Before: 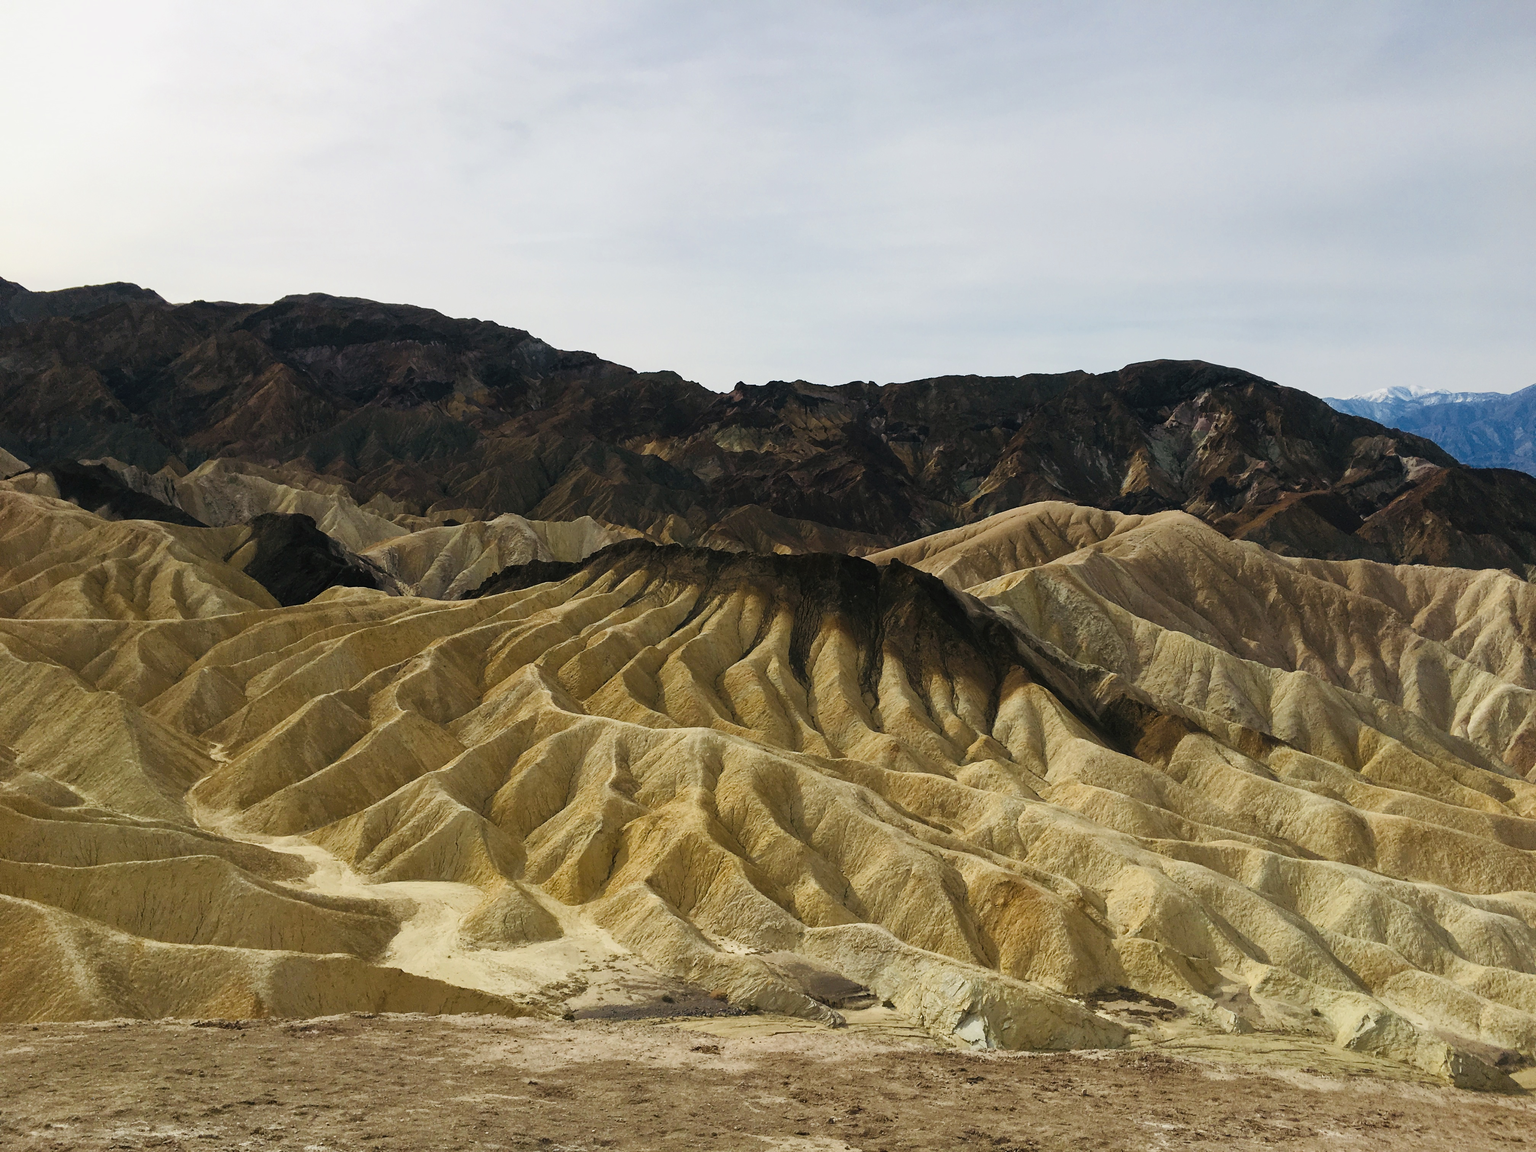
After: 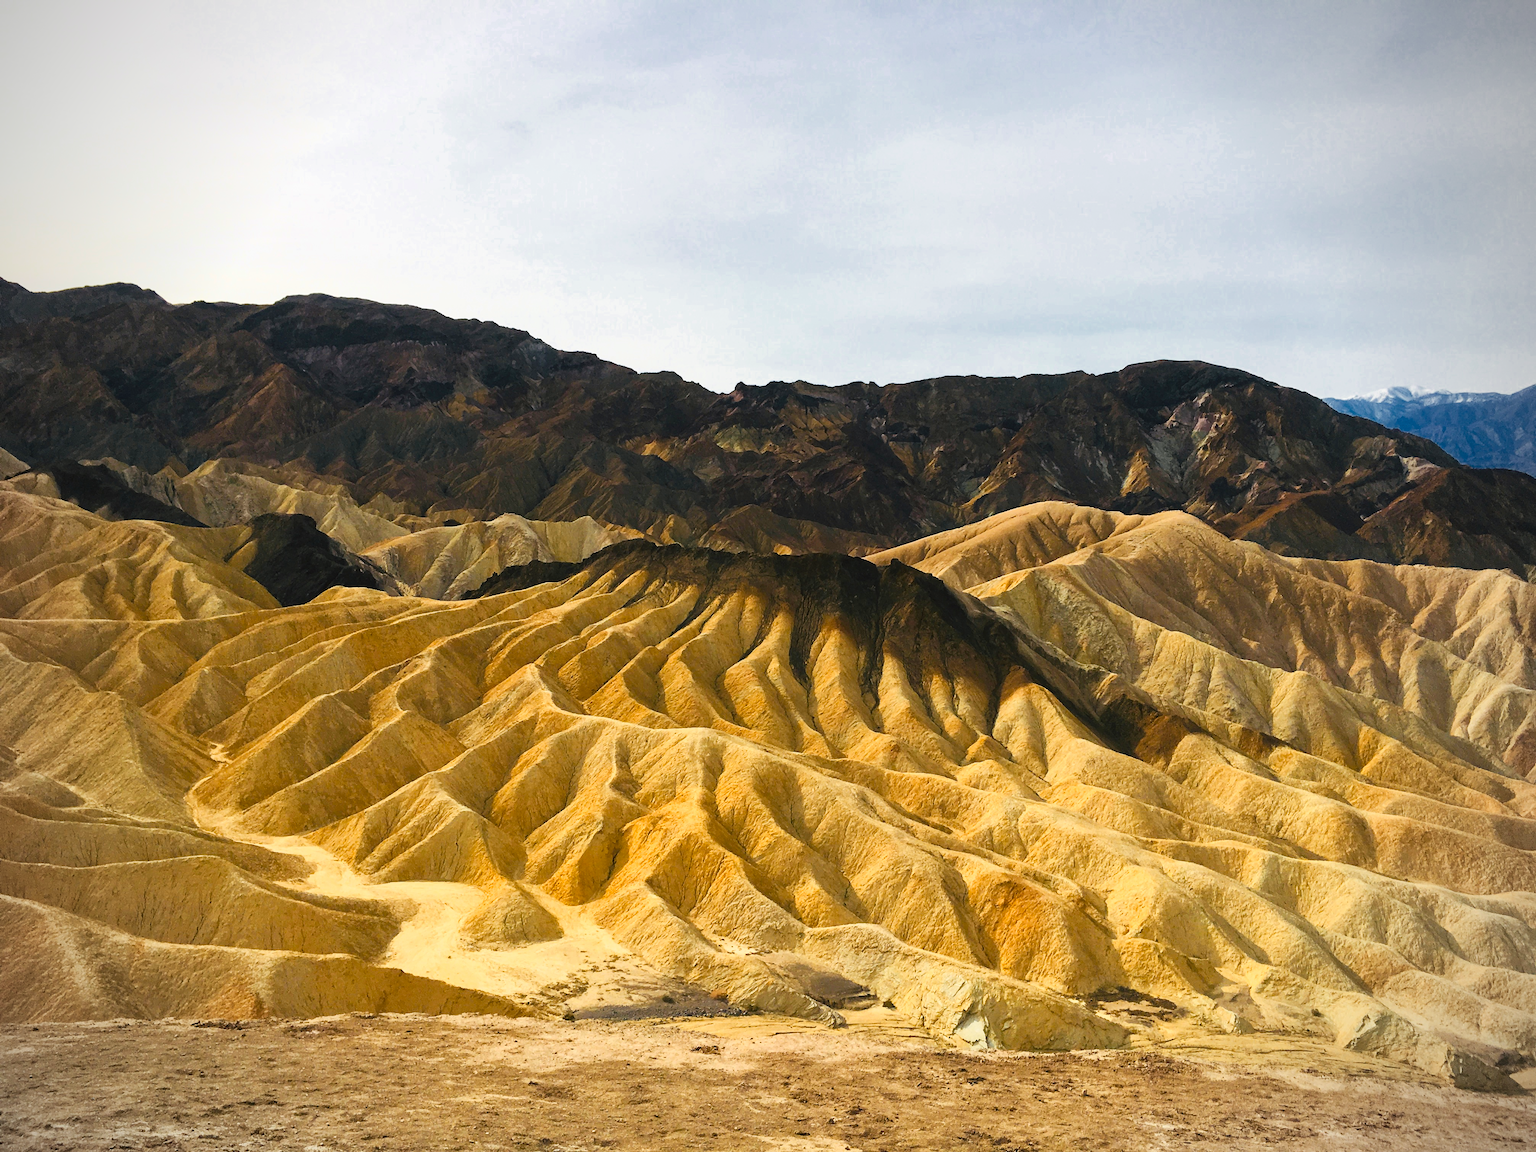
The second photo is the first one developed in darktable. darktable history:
exposure: exposure 0.178 EV, compensate exposure bias true, compensate highlight preservation false
vignetting: on, module defaults
color zones: curves: ch0 [(0, 0.499) (0.143, 0.5) (0.286, 0.5) (0.429, 0.476) (0.571, 0.284) (0.714, 0.243) (0.857, 0.449) (1, 0.499)]; ch1 [(0, 0.532) (0.143, 0.645) (0.286, 0.696) (0.429, 0.211) (0.571, 0.504) (0.714, 0.493) (0.857, 0.495) (1, 0.532)]; ch2 [(0, 0.5) (0.143, 0.5) (0.286, 0.427) (0.429, 0.324) (0.571, 0.5) (0.714, 0.5) (0.857, 0.5) (1, 0.5)]
contrast brightness saturation: contrast 0.199, brightness 0.16, saturation 0.224
